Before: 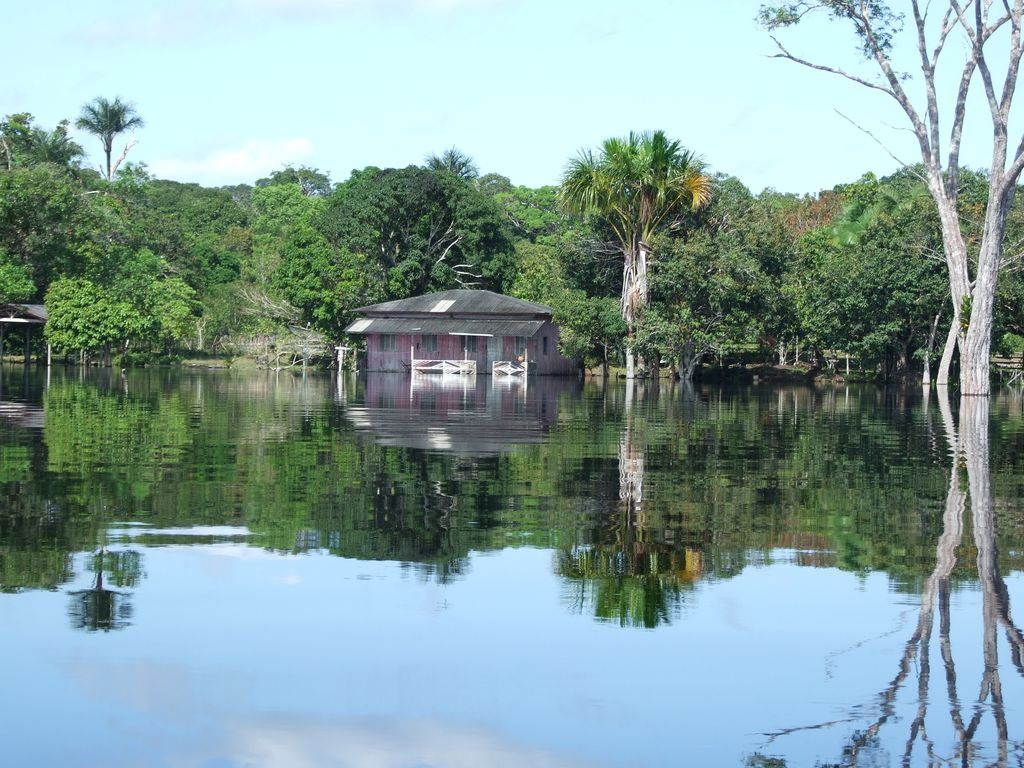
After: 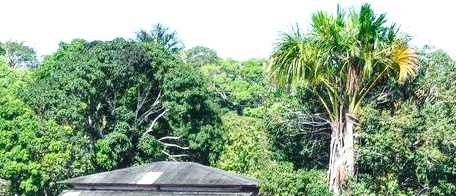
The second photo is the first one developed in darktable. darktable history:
exposure: exposure 0.568 EV, compensate highlight preservation false
crop: left 28.629%, top 16.79%, right 26.763%, bottom 57.619%
base curve: curves: ch0 [(0, 0) (0.032, 0.025) (0.121, 0.166) (0.206, 0.329) (0.605, 0.79) (1, 1)], preserve colors none
local contrast: on, module defaults
